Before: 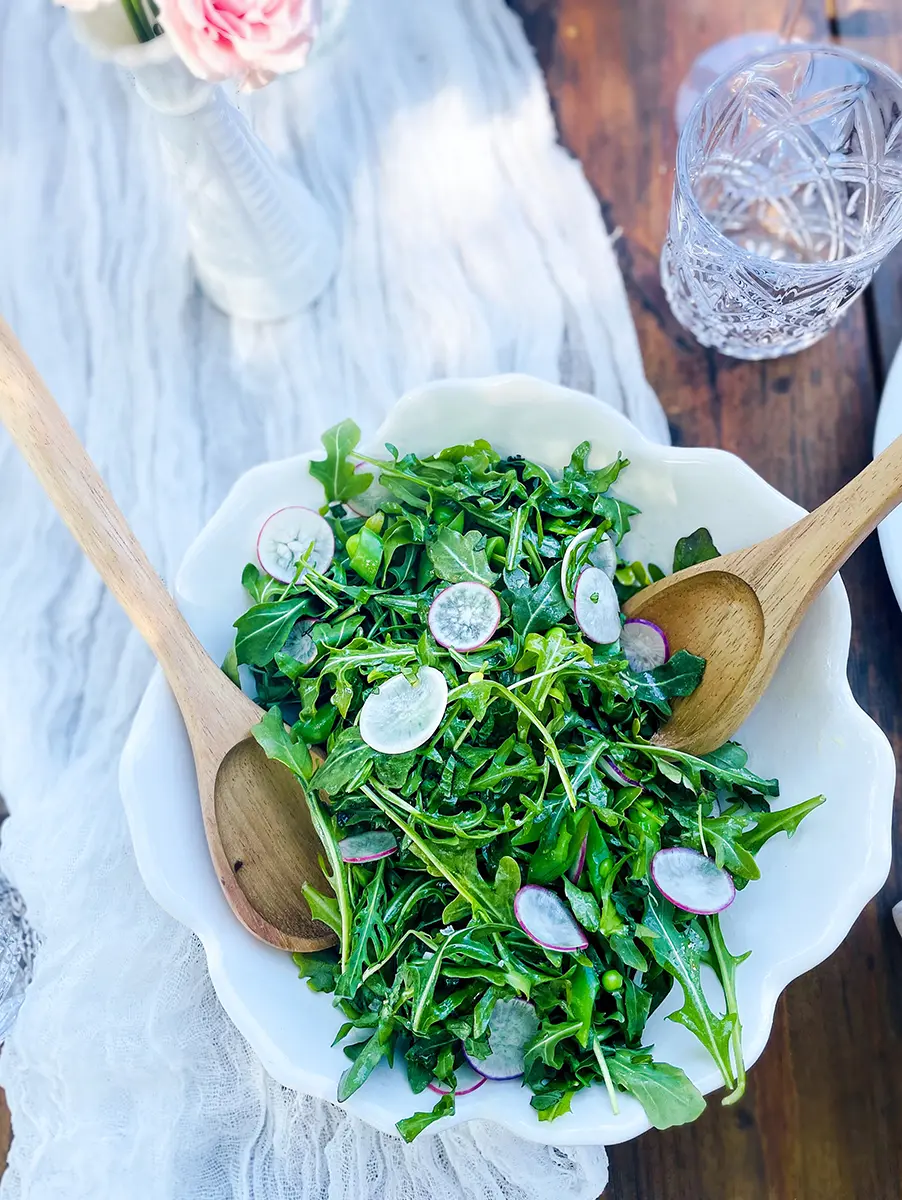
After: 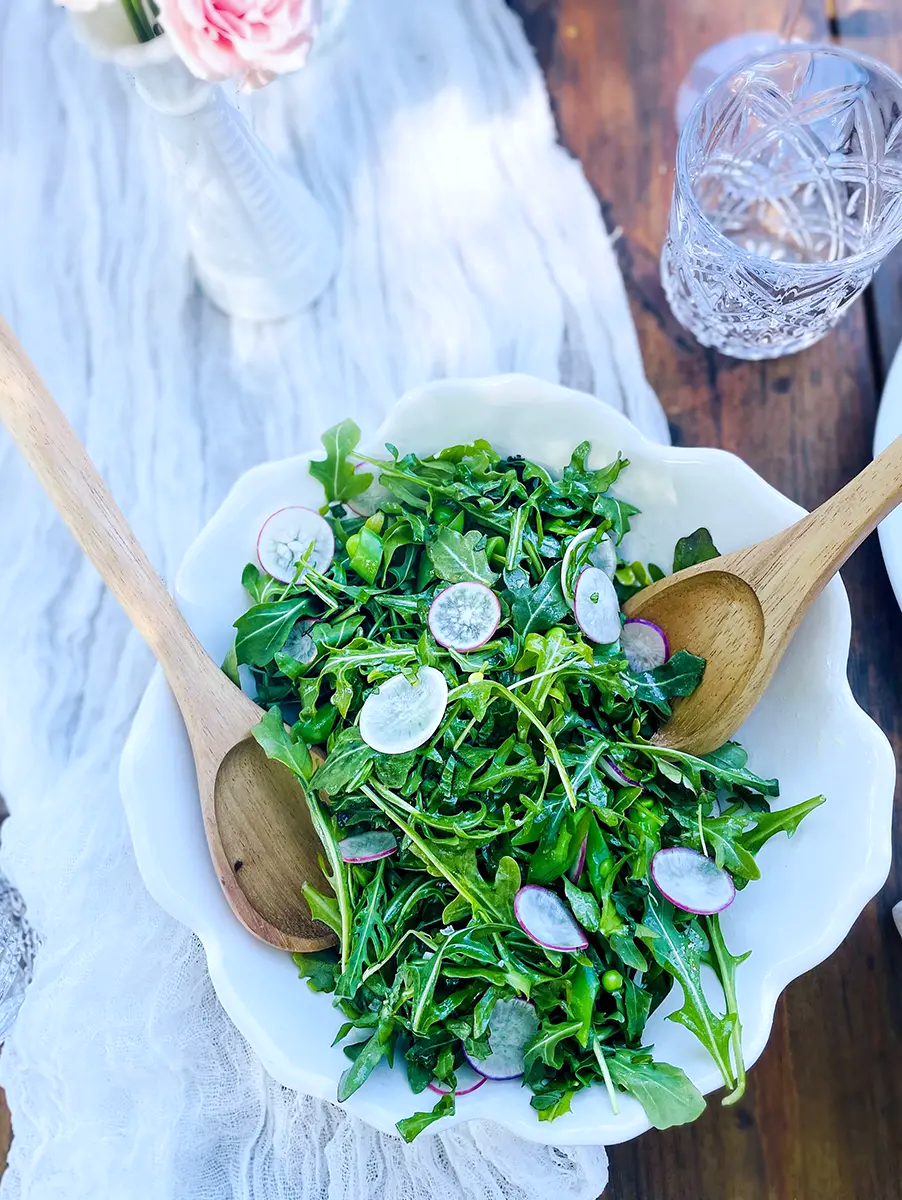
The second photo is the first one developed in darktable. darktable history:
white balance: red 0.976, blue 1.04
exposure: exposure 0.02 EV, compensate highlight preservation false
